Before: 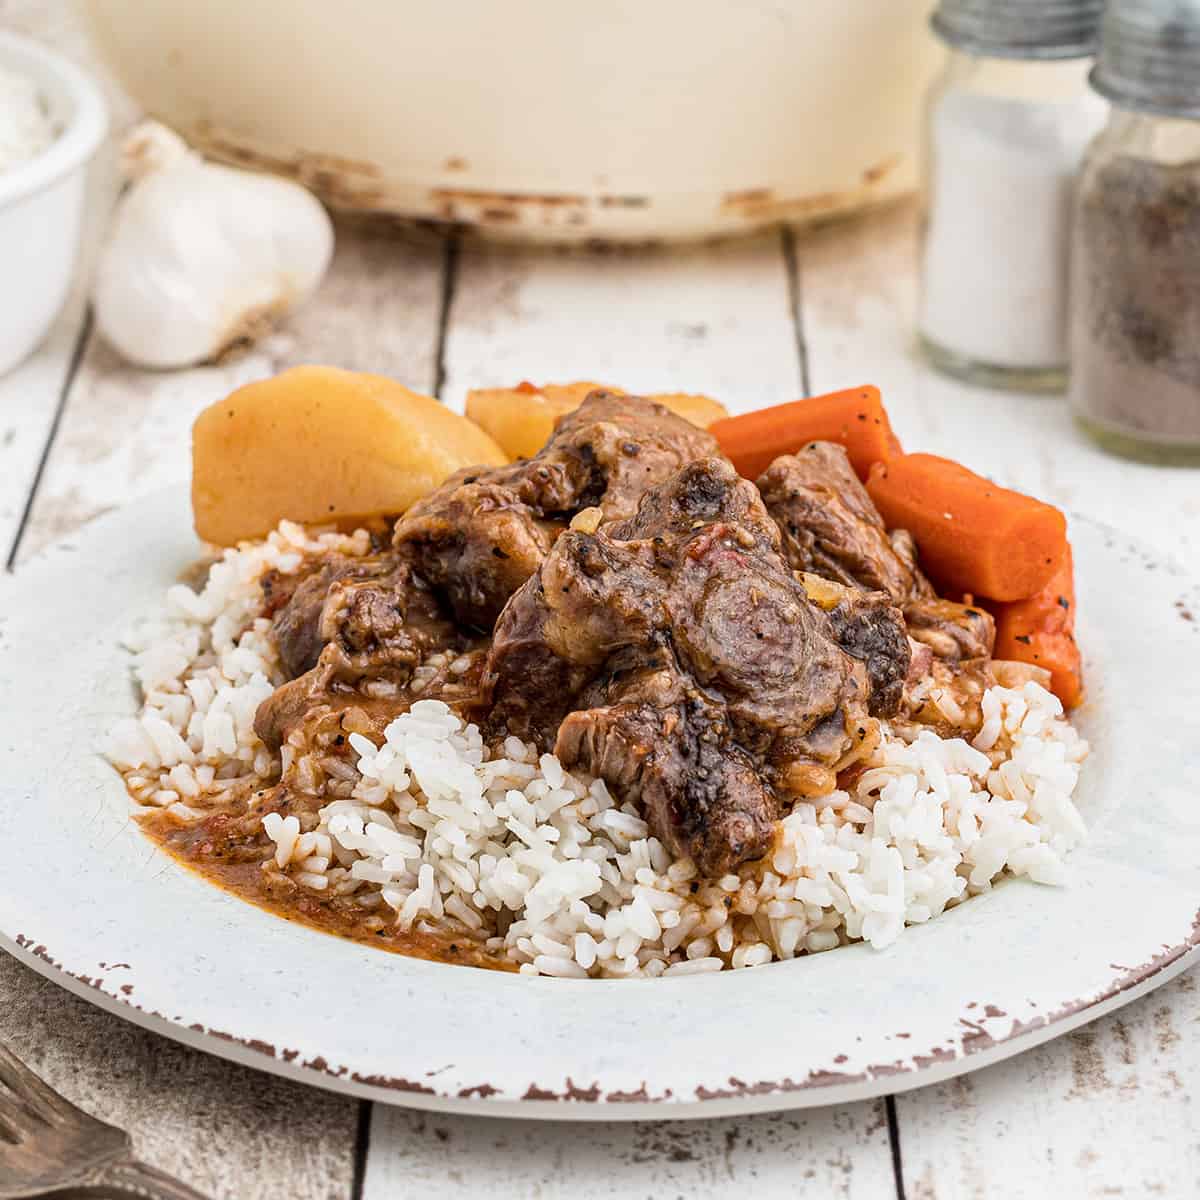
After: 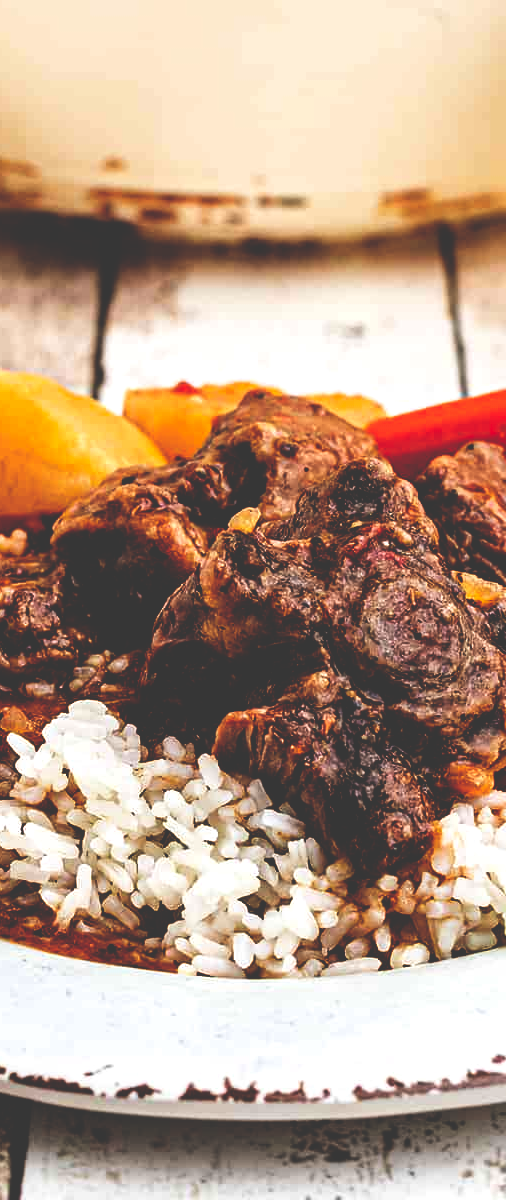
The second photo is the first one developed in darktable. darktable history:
base curve: curves: ch0 [(0, 0.036) (0.083, 0.04) (0.804, 1)], preserve colors none
crop: left 28.583%, right 29.231%
